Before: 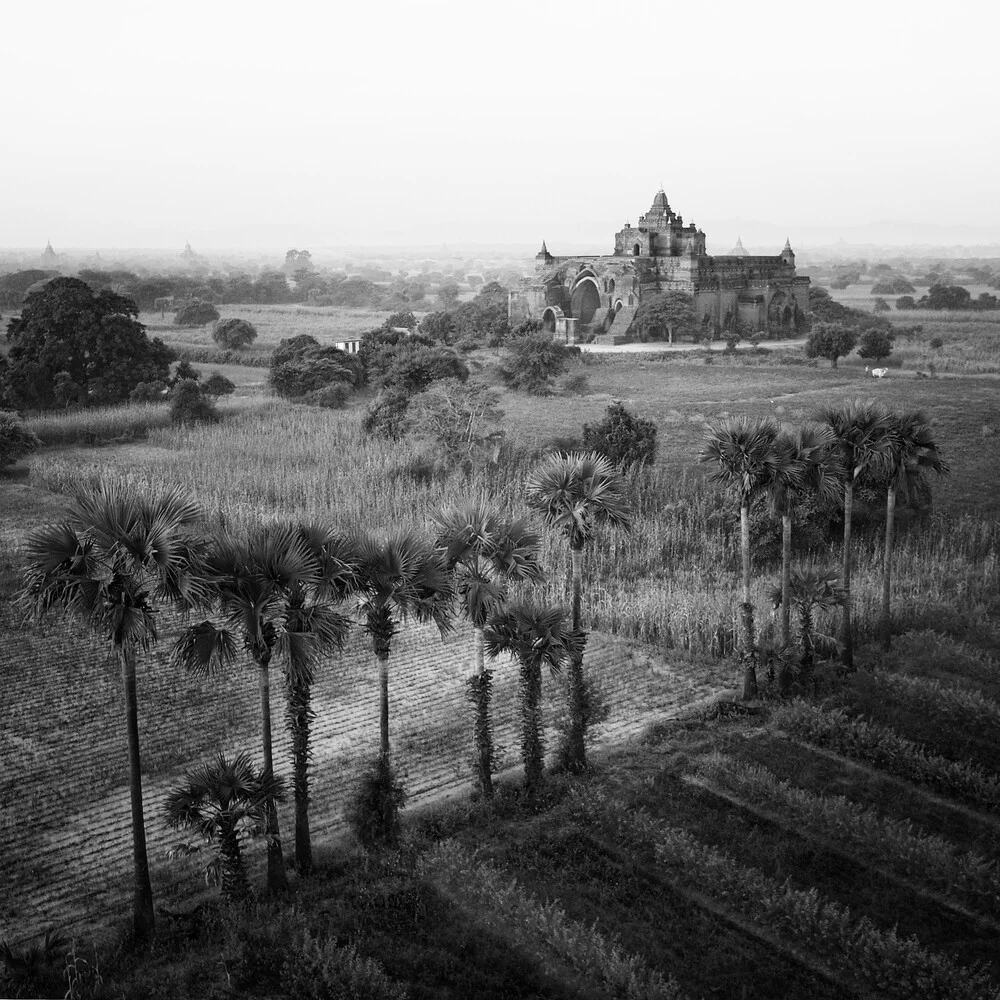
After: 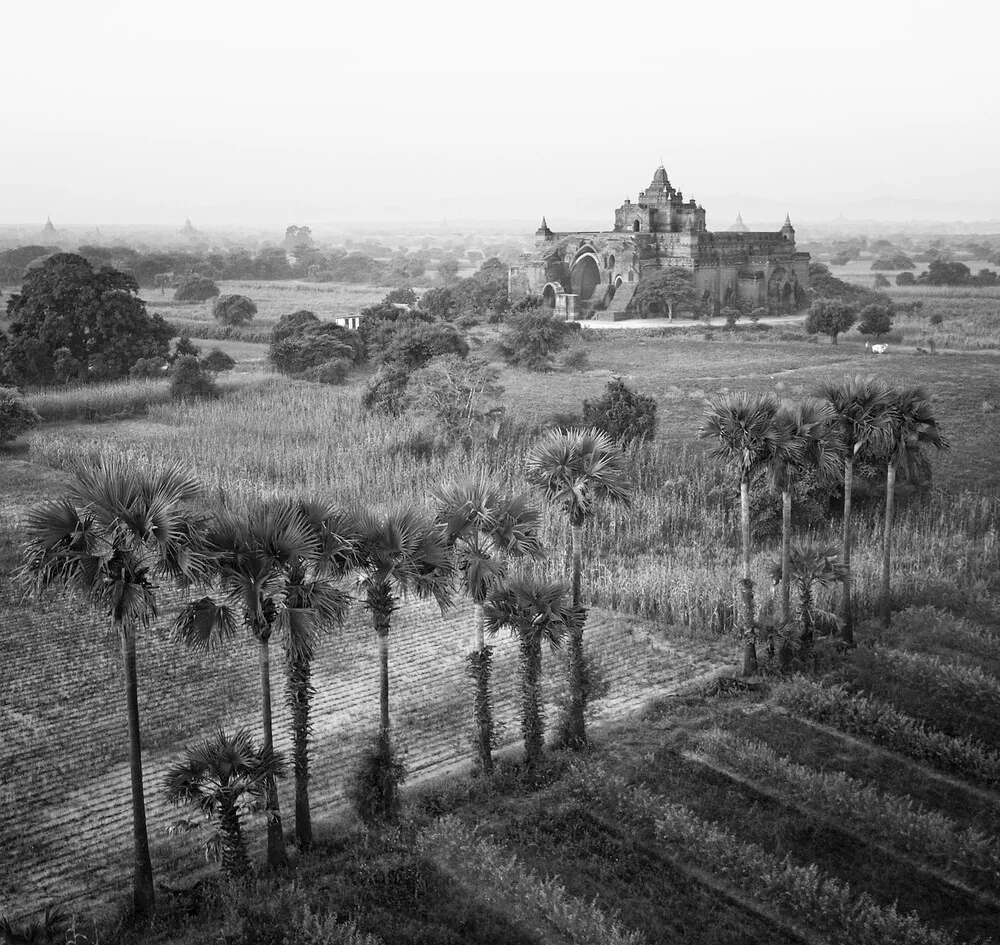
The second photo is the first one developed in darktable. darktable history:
tone equalizer: -8 EV 1 EV, -7 EV 1 EV, -6 EV 1 EV, -5 EV 1 EV, -4 EV 1 EV, -3 EV 0.75 EV, -2 EV 0.5 EV, -1 EV 0.25 EV
crop and rotate: top 2.479%, bottom 3.018%
